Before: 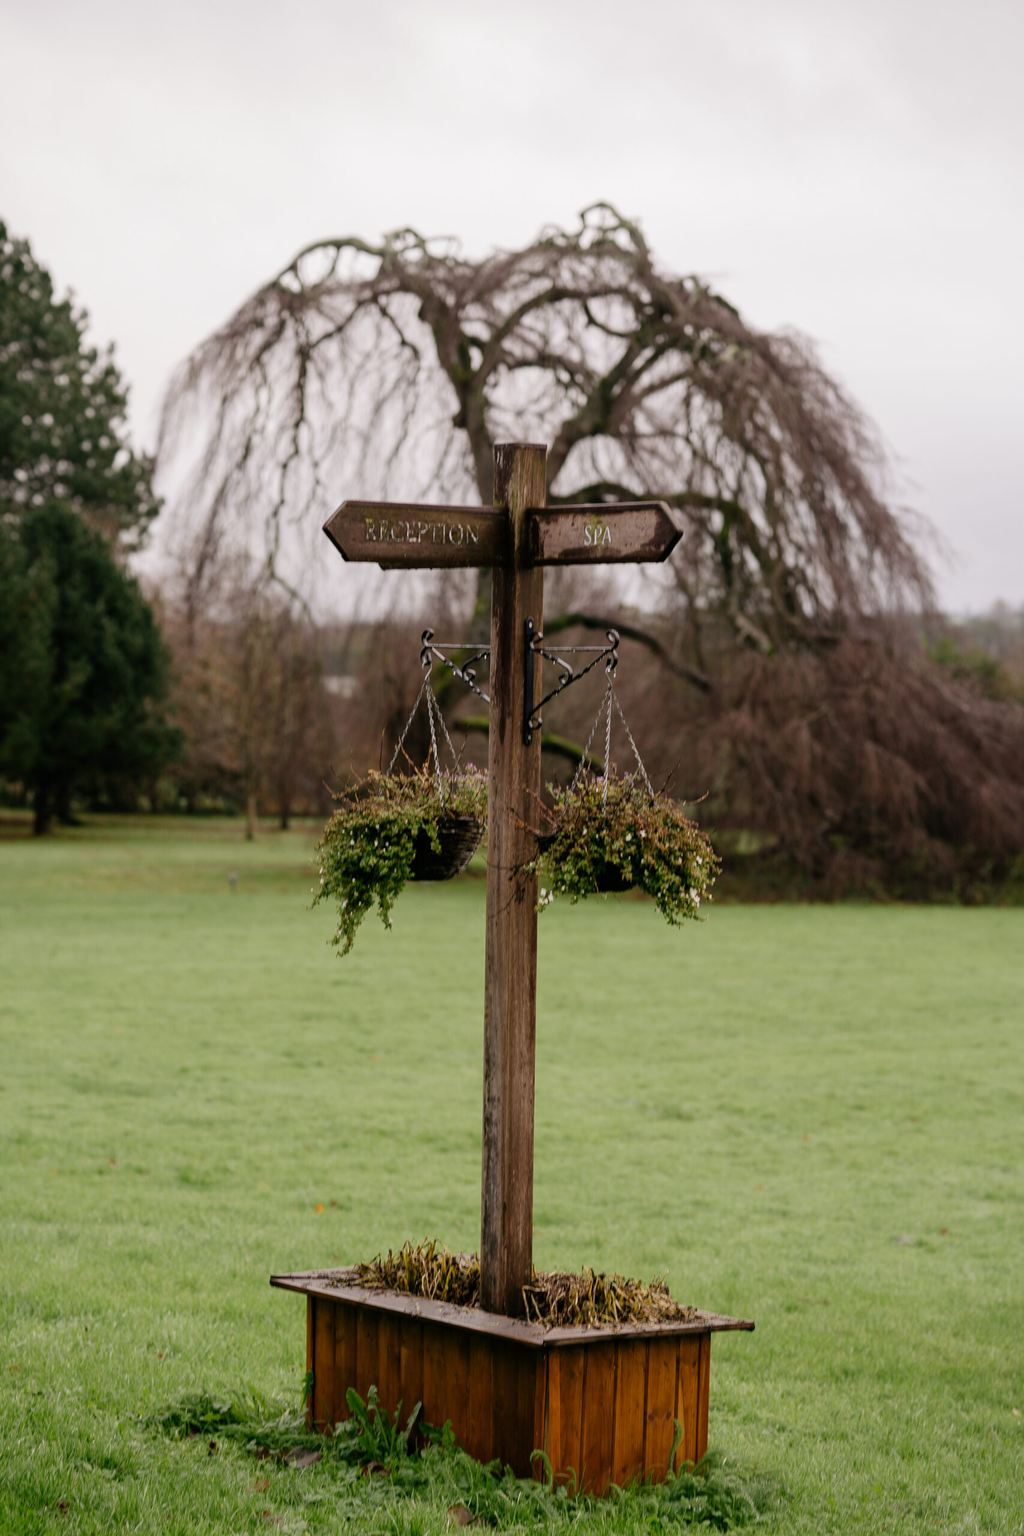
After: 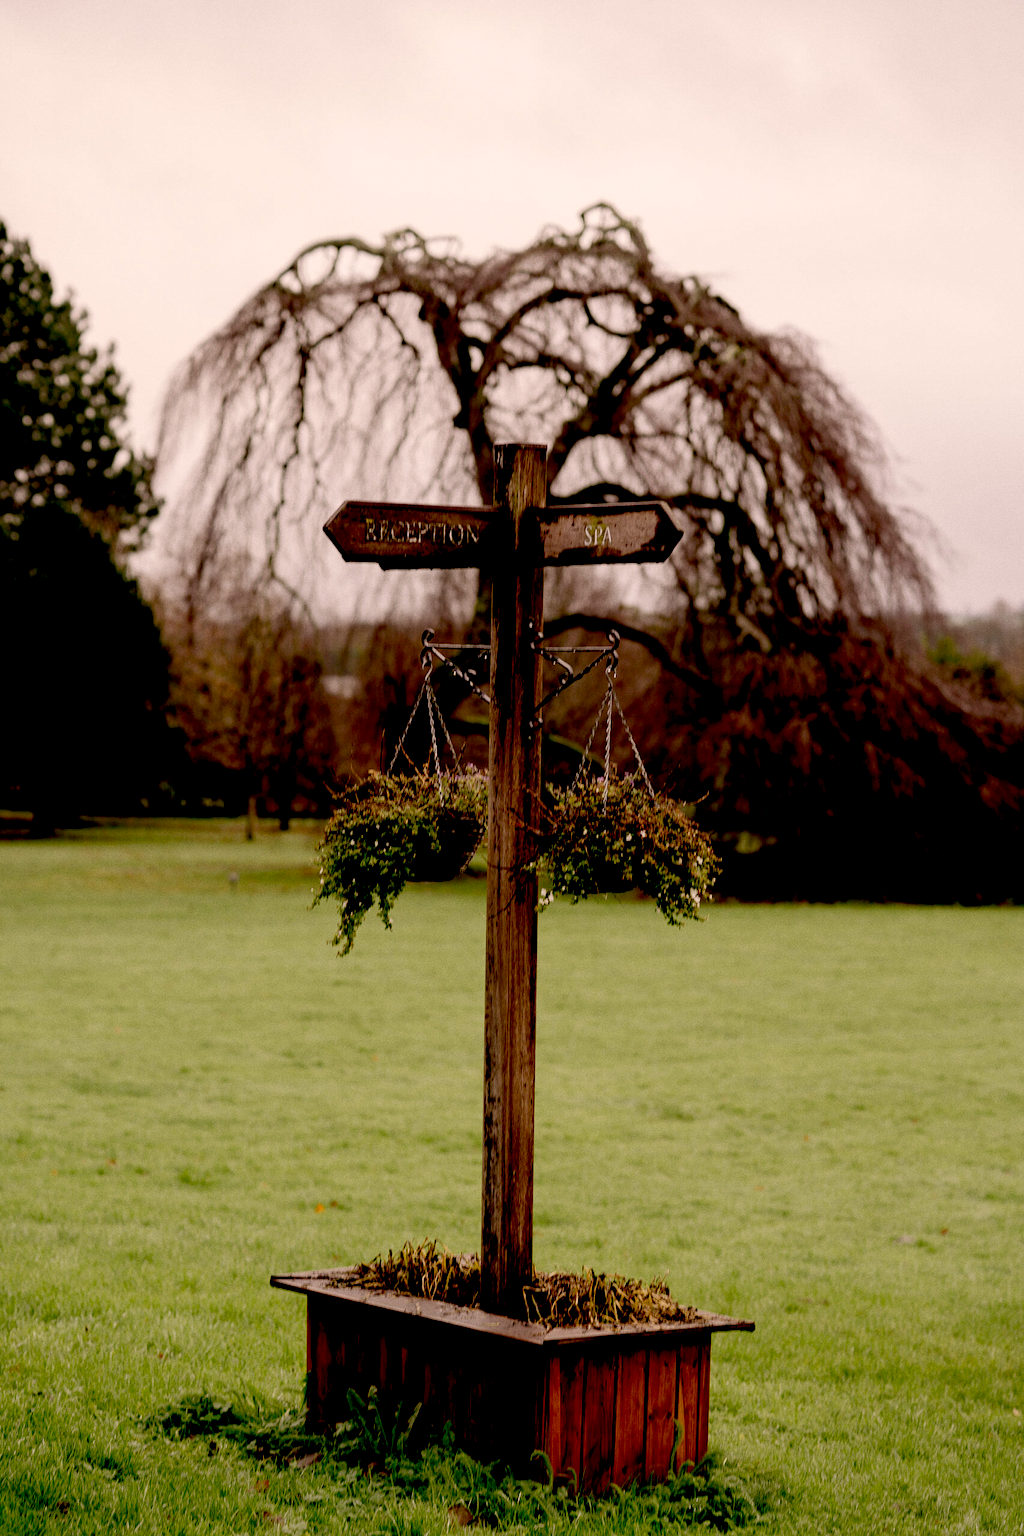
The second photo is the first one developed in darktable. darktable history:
exposure: black level correction 0.047, exposure 0.013 EV, compensate highlight preservation false
grain: coarseness 0.09 ISO
color correction: highlights a* 6.27, highlights b* 8.19, shadows a* 5.94, shadows b* 7.23, saturation 0.9
